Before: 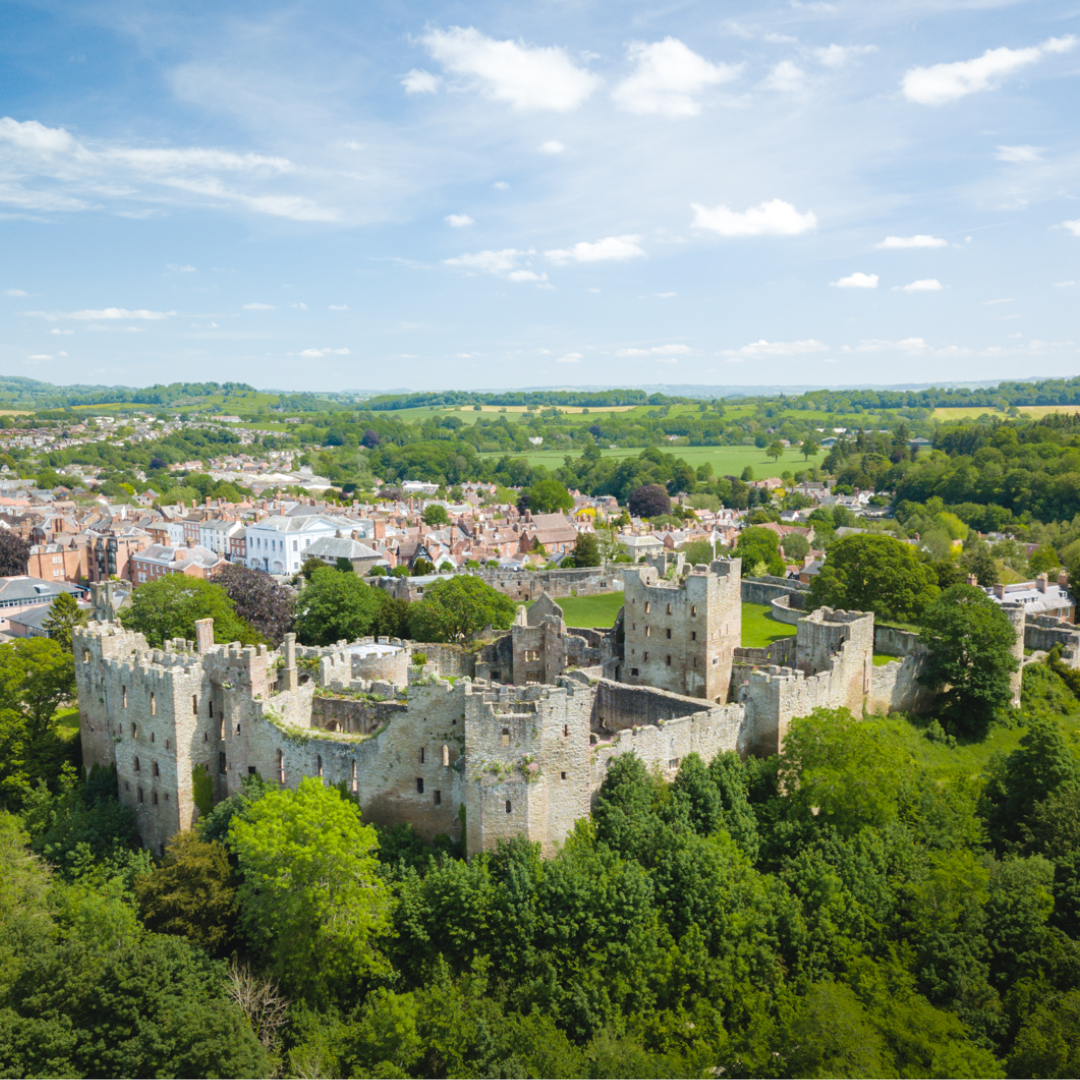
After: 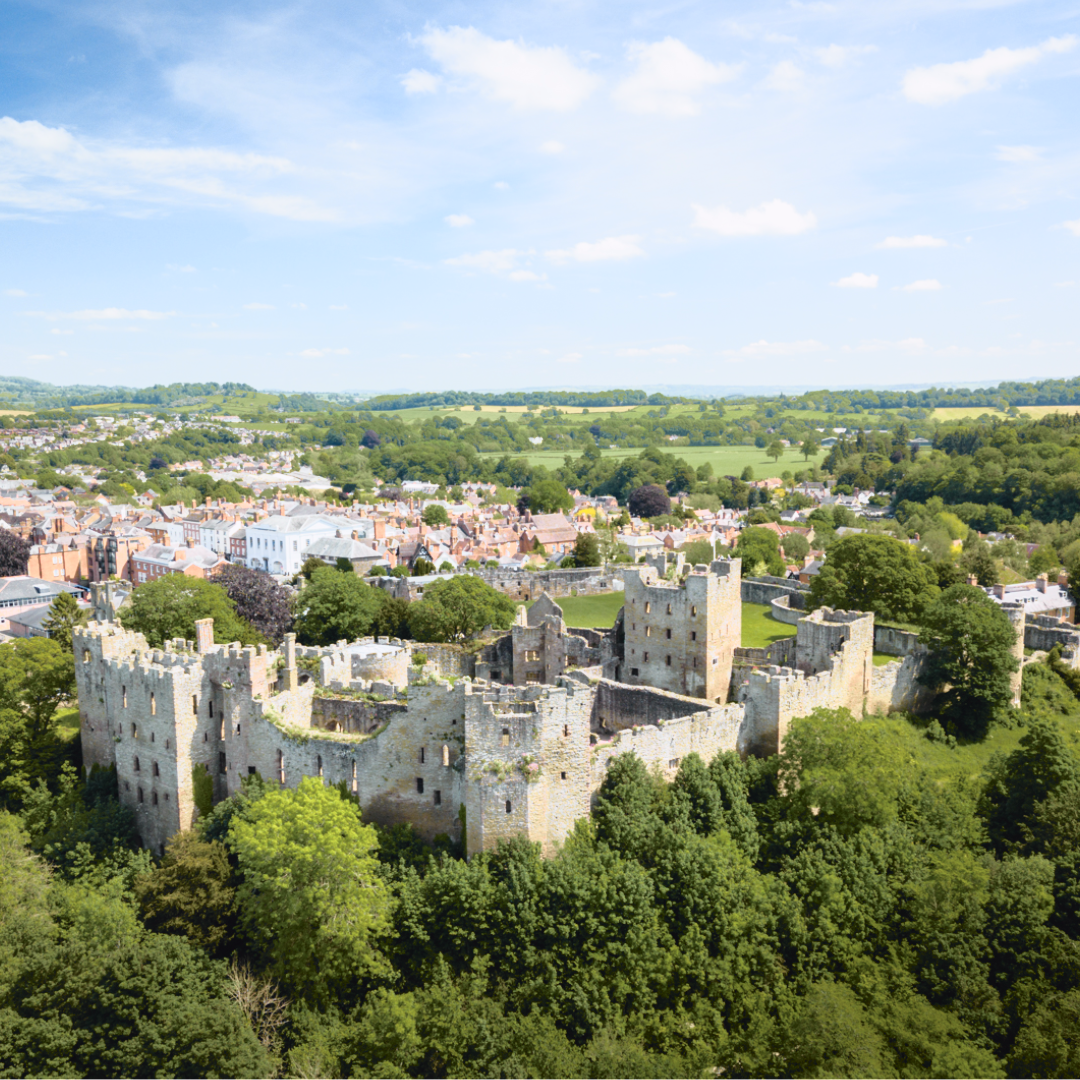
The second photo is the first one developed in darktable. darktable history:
tone curve: curves: ch0 [(0, 0) (0.105, 0.08) (0.195, 0.18) (0.283, 0.288) (0.384, 0.419) (0.485, 0.531) (0.638, 0.69) (0.795, 0.879) (1, 0.977)]; ch1 [(0, 0) (0.161, 0.092) (0.35, 0.33) (0.379, 0.401) (0.456, 0.469) (0.498, 0.503) (0.531, 0.537) (0.596, 0.621) (0.635, 0.655) (1, 1)]; ch2 [(0, 0) (0.371, 0.362) (0.437, 0.437) (0.483, 0.484) (0.53, 0.515) (0.56, 0.58) (0.622, 0.606) (1, 1)], color space Lab, independent channels, preserve colors none
exposure: exposure 0.014 EV, compensate highlight preservation false
